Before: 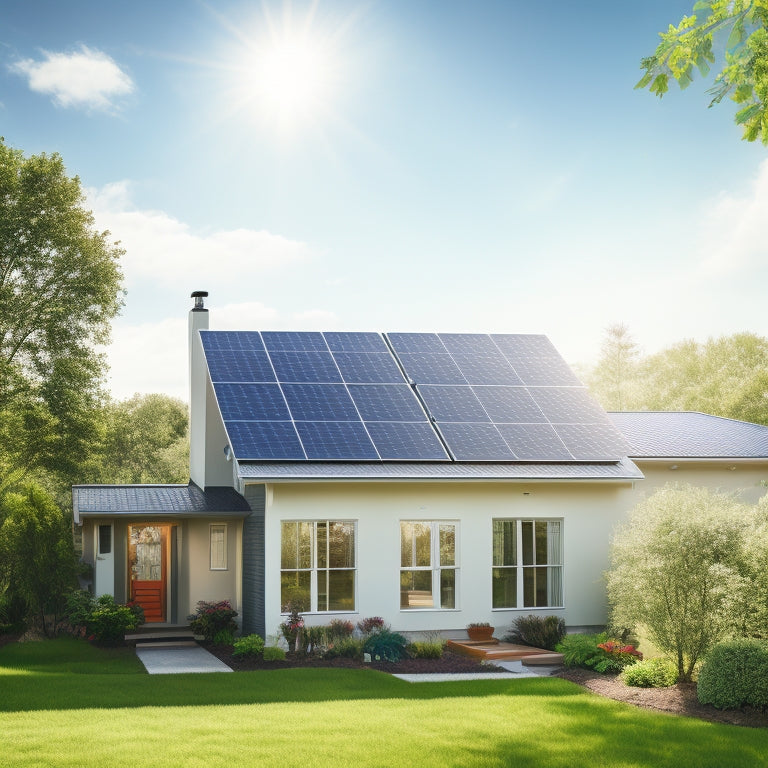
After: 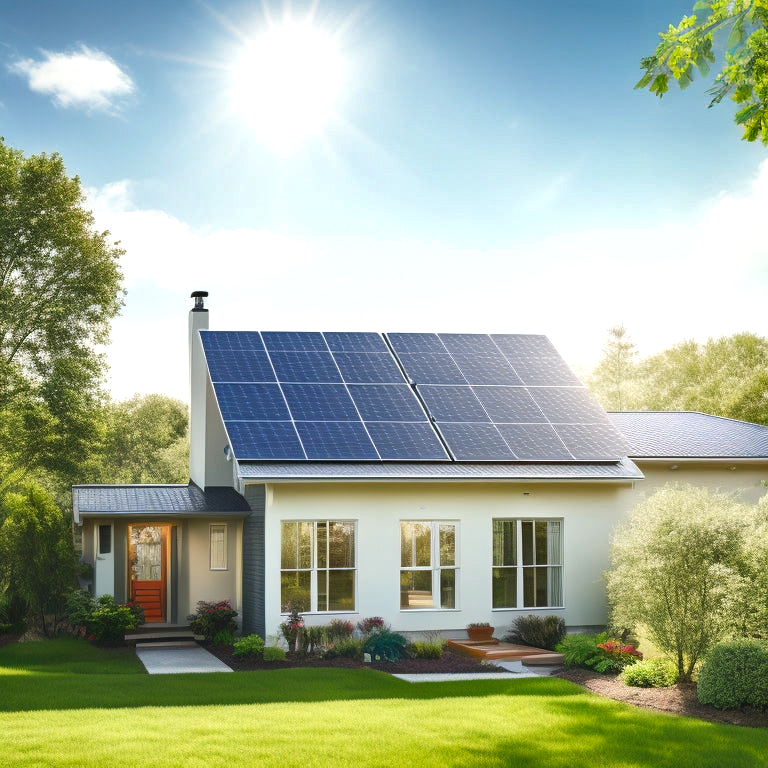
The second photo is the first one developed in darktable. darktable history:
color balance rgb: linear chroma grading › global chroma 8.8%, perceptual saturation grading › global saturation 0.659%
local contrast: mode bilateral grid, contrast 19, coarseness 50, detail 120%, midtone range 0.2
shadows and highlights: soften with gaussian
exposure: exposure 0.203 EV, compensate highlight preservation false
